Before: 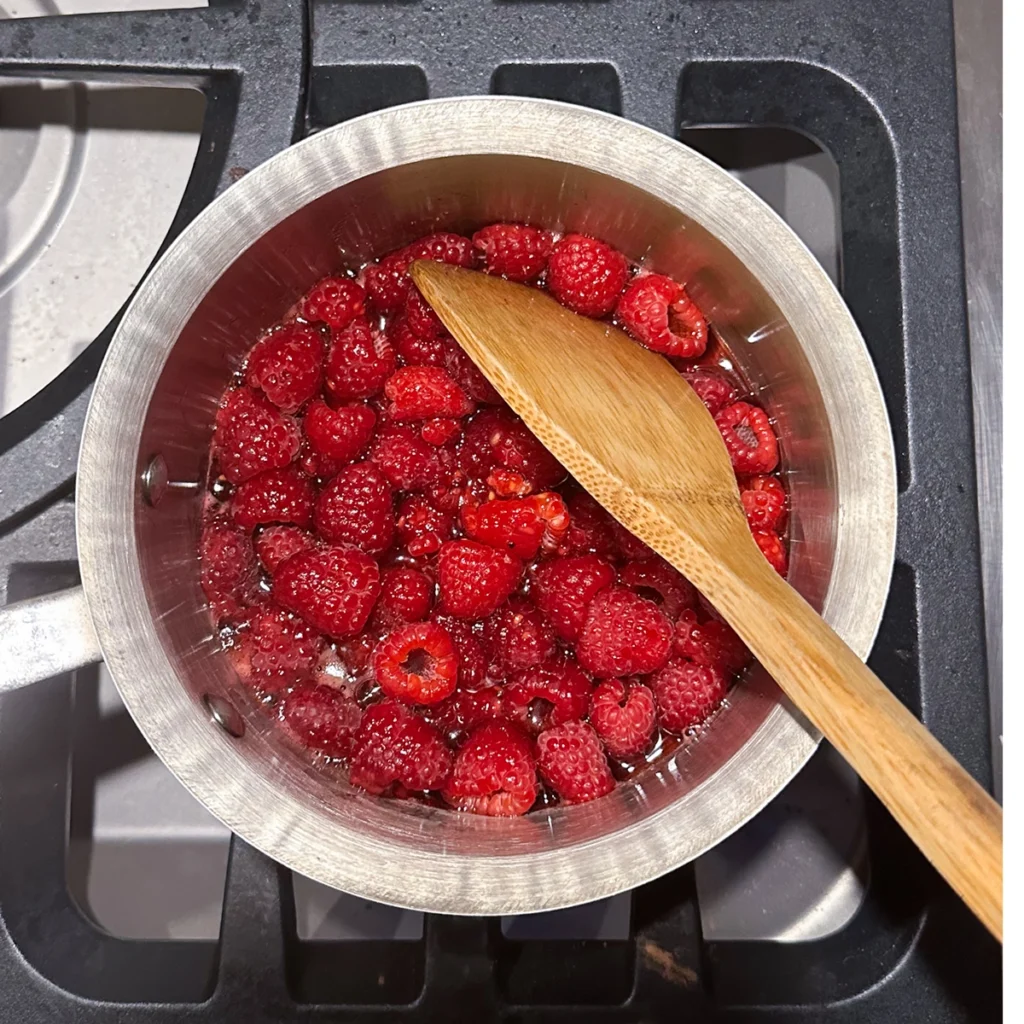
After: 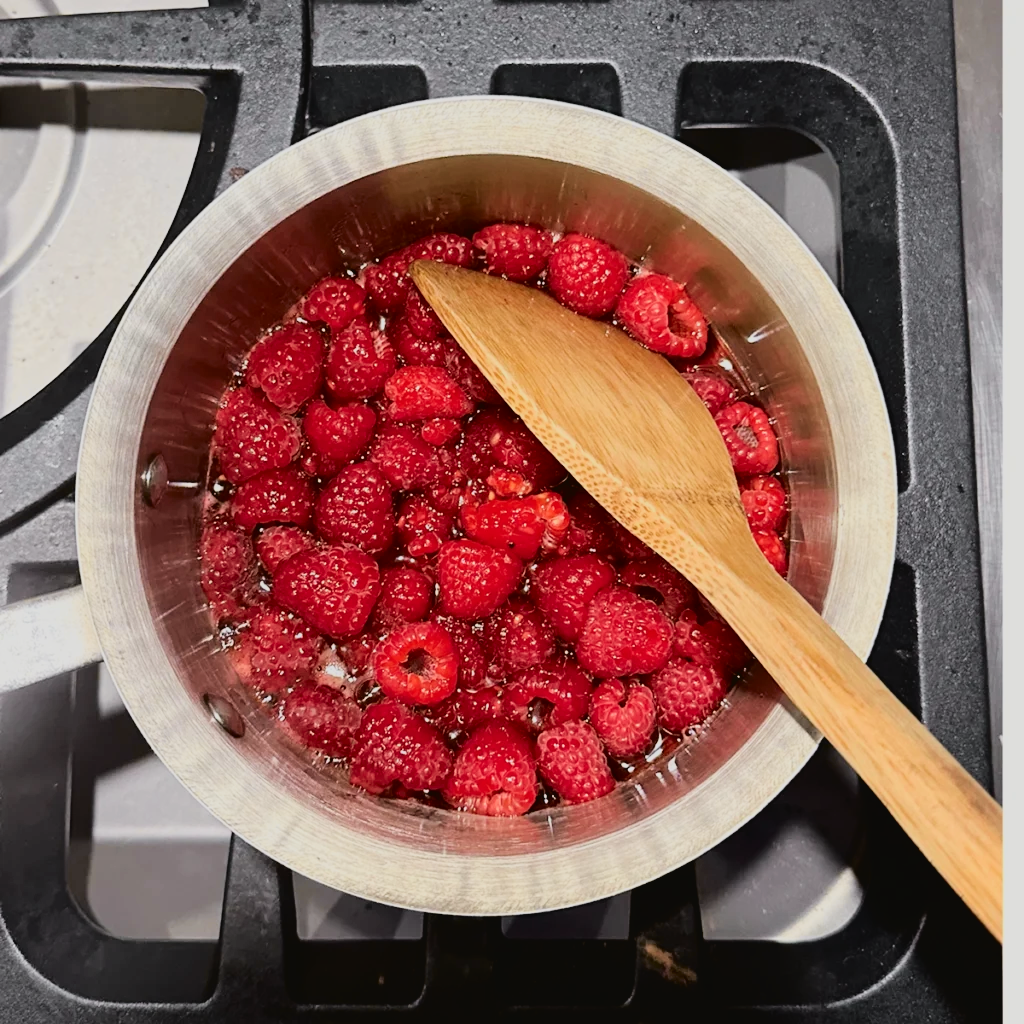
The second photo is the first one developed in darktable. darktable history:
tone curve: curves: ch0 [(0.003, 0.029) (0.037, 0.036) (0.149, 0.117) (0.297, 0.318) (0.422, 0.474) (0.531, 0.6) (0.743, 0.809) (0.877, 0.901) (1, 0.98)]; ch1 [(0, 0) (0.305, 0.325) (0.453, 0.437) (0.482, 0.479) (0.501, 0.5) (0.506, 0.503) (0.567, 0.572) (0.605, 0.608) (0.668, 0.69) (1, 1)]; ch2 [(0, 0) (0.313, 0.306) (0.4, 0.399) (0.45, 0.48) (0.499, 0.502) (0.512, 0.523) (0.57, 0.595) (0.653, 0.662) (1, 1)], color space Lab, independent channels, preserve colors none
filmic rgb: black relative exposure -7.65 EV, white relative exposure 4.56 EV, hardness 3.61, color science v6 (2022)
